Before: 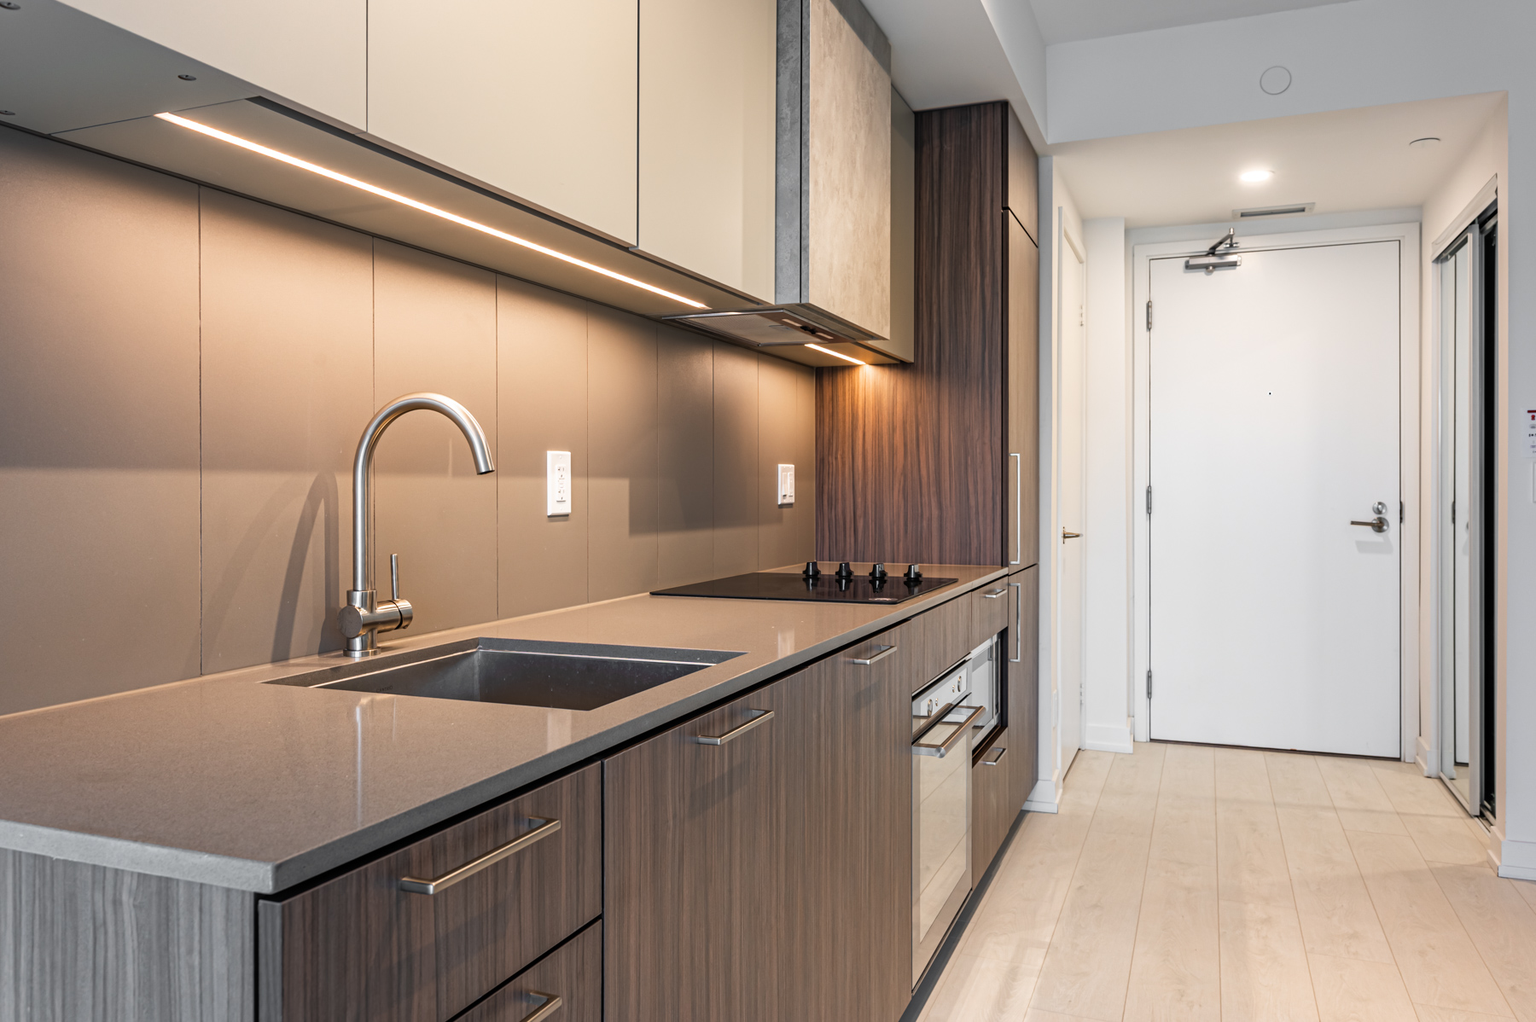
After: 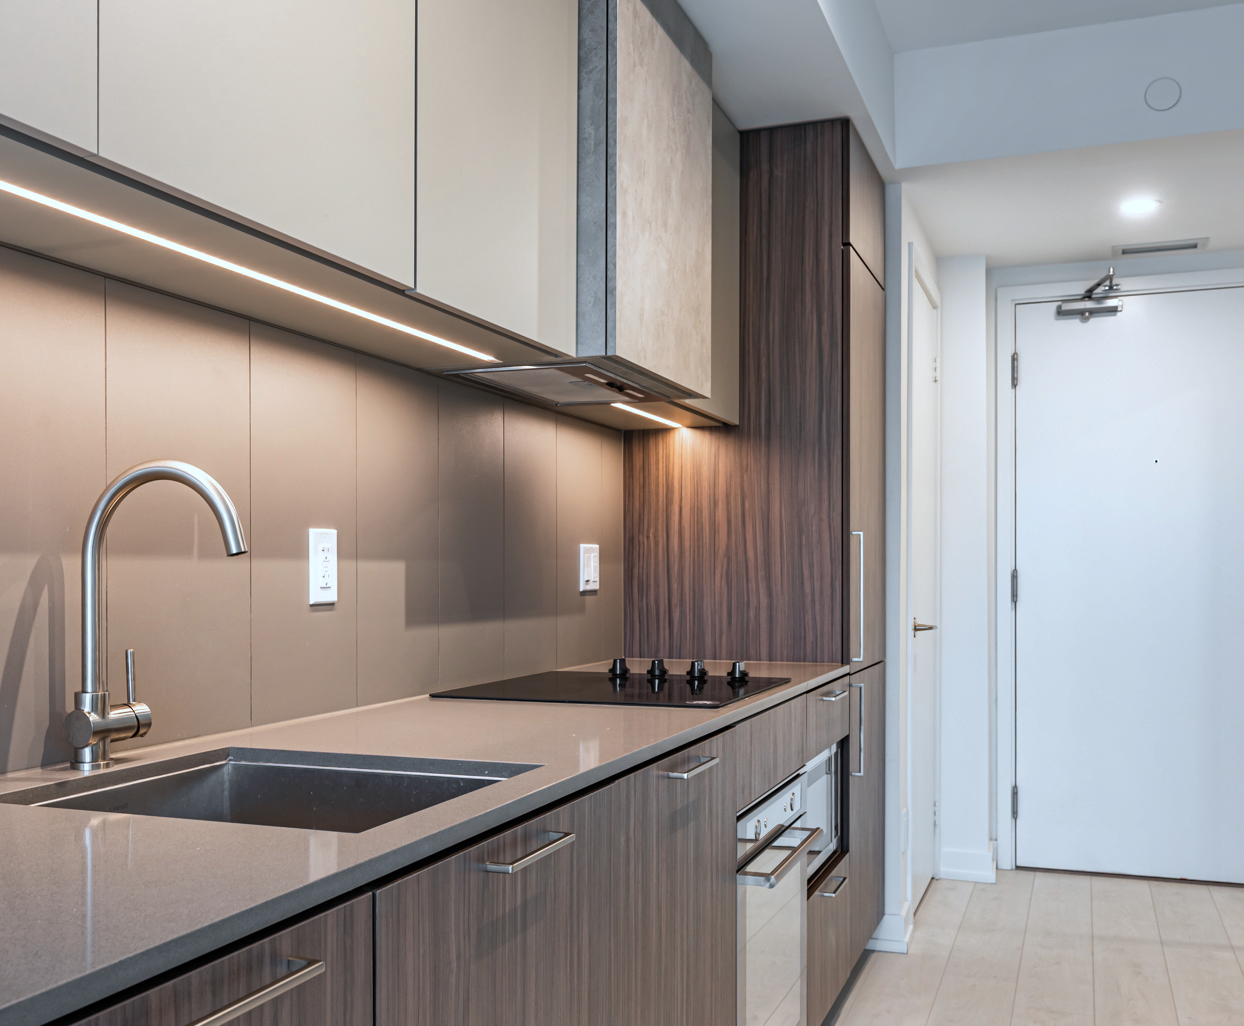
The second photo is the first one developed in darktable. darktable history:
shadows and highlights: on, module defaults
contrast brightness saturation: contrast 0.112, saturation -0.173
crop: left 18.452%, right 12.403%, bottom 14.274%
color correction: highlights a* -3.79, highlights b* -10.66
